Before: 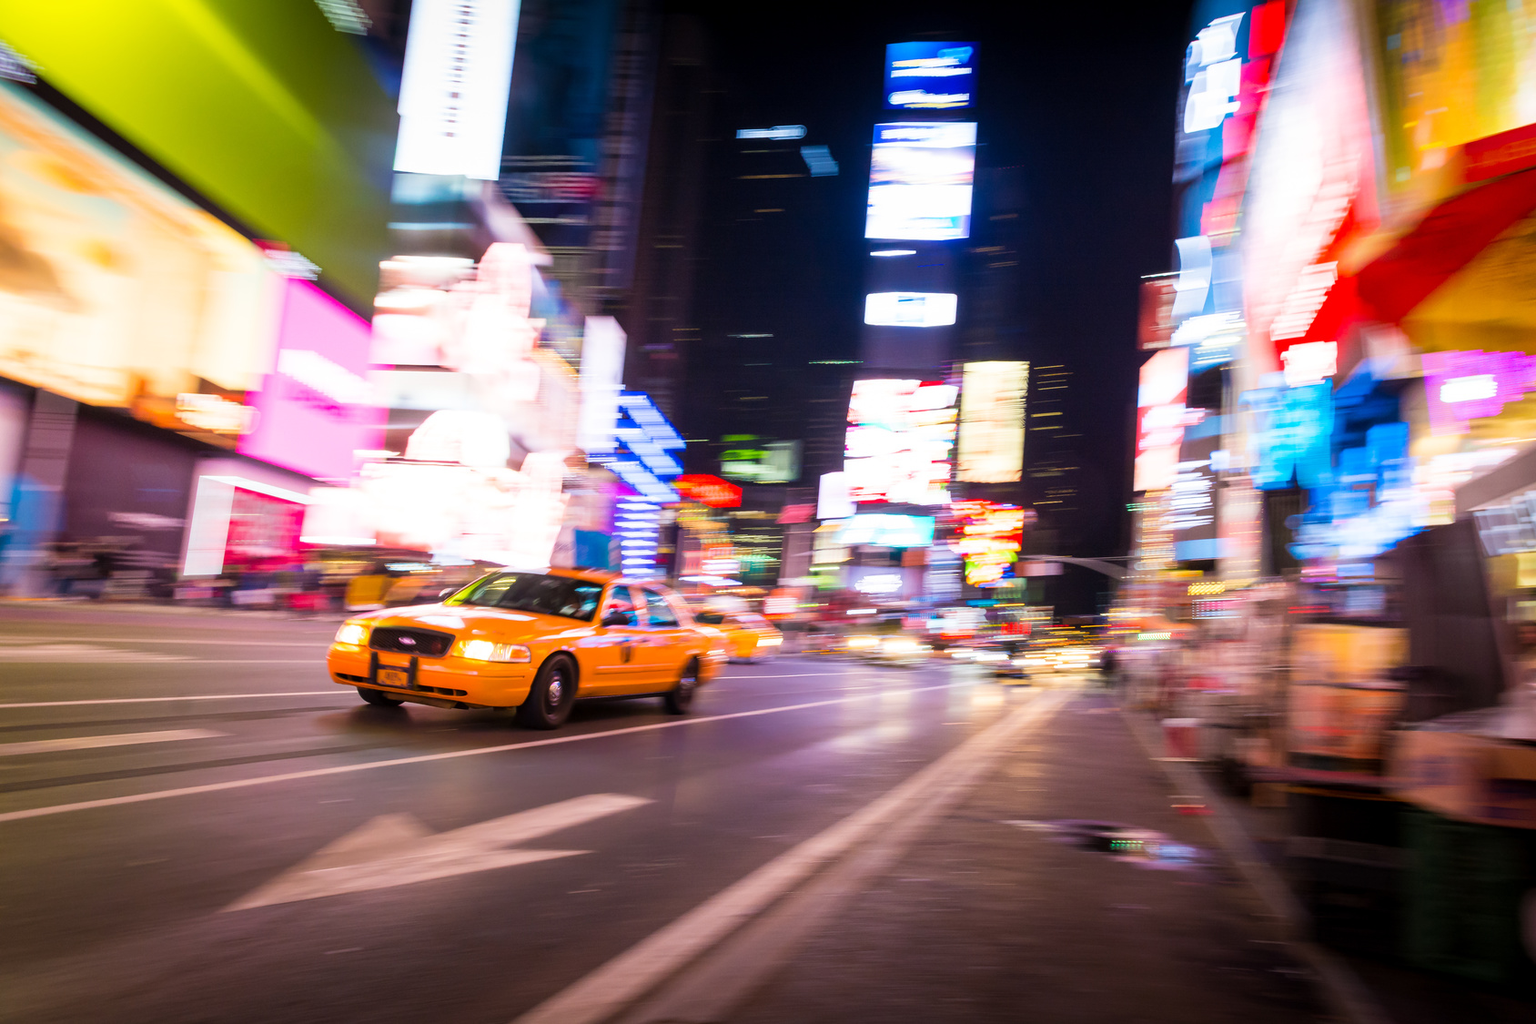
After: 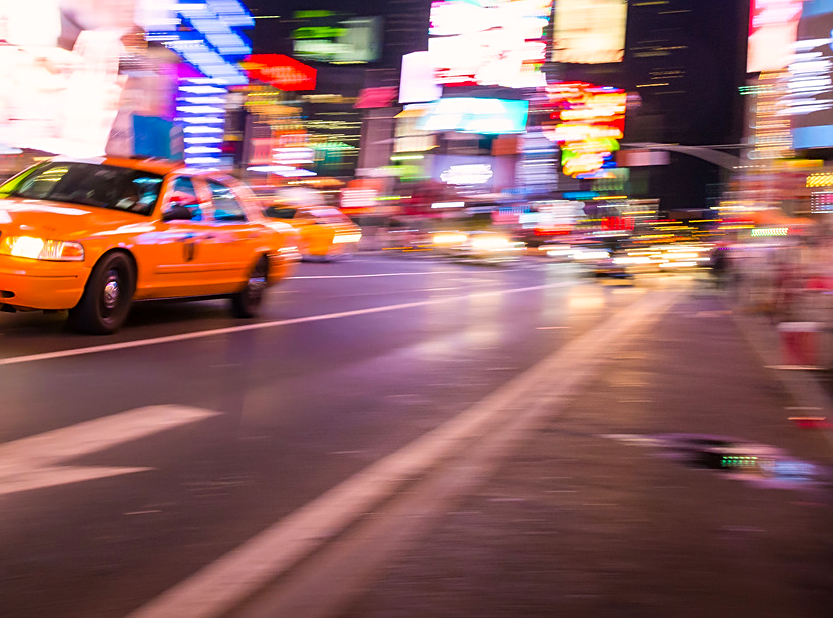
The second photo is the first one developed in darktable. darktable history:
crop: left 29.566%, top 41.535%, right 21.034%, bottom 3.517%
base curve: curves: ch0 [(0, 0) (0.74, 0.67) (1, 1)], preserve colors none
color correction: highlights a* 3.25, highlights b* 2.11, saturation 1.19
sharpen: on, module defaults
